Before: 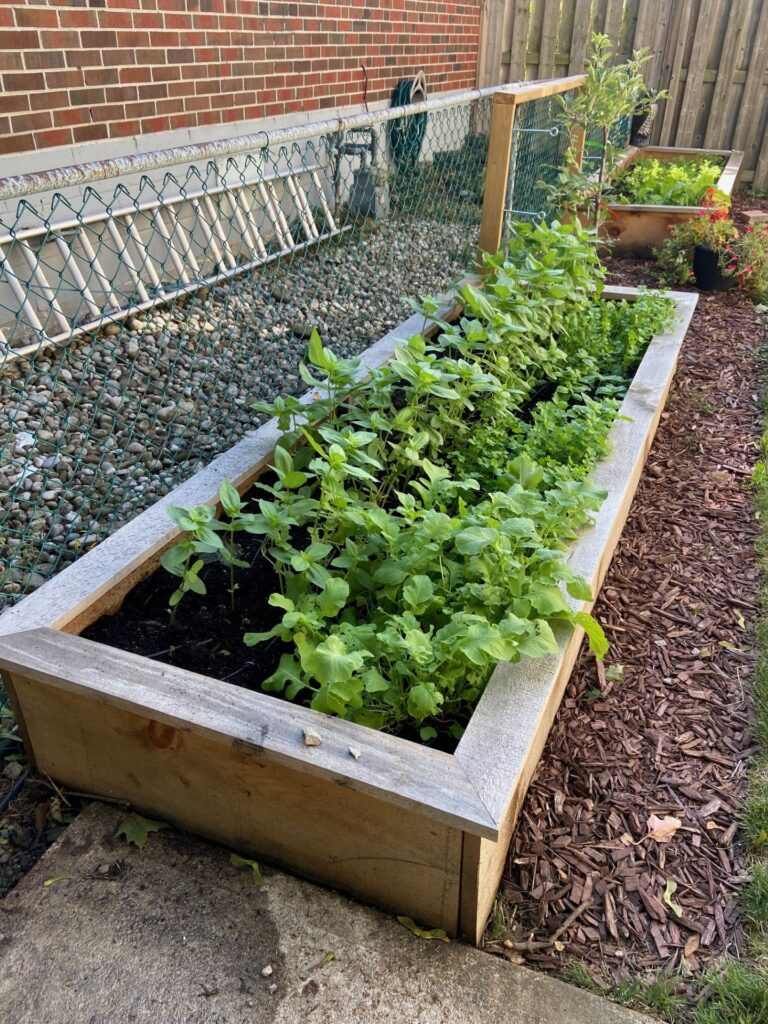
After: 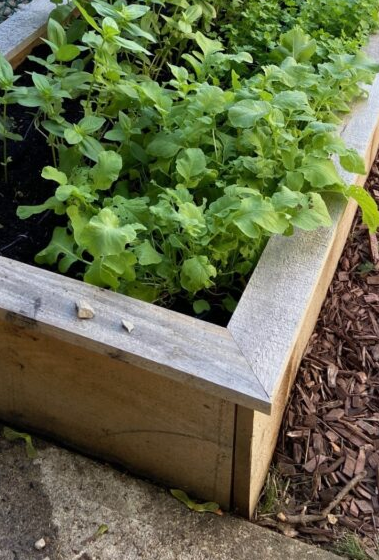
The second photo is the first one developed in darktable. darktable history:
crop: left 29.672%, top 41.786%, right 20.851%, bottom 3.487%
exposure: exposure -0.064 EV, compensate highlight preservation false
